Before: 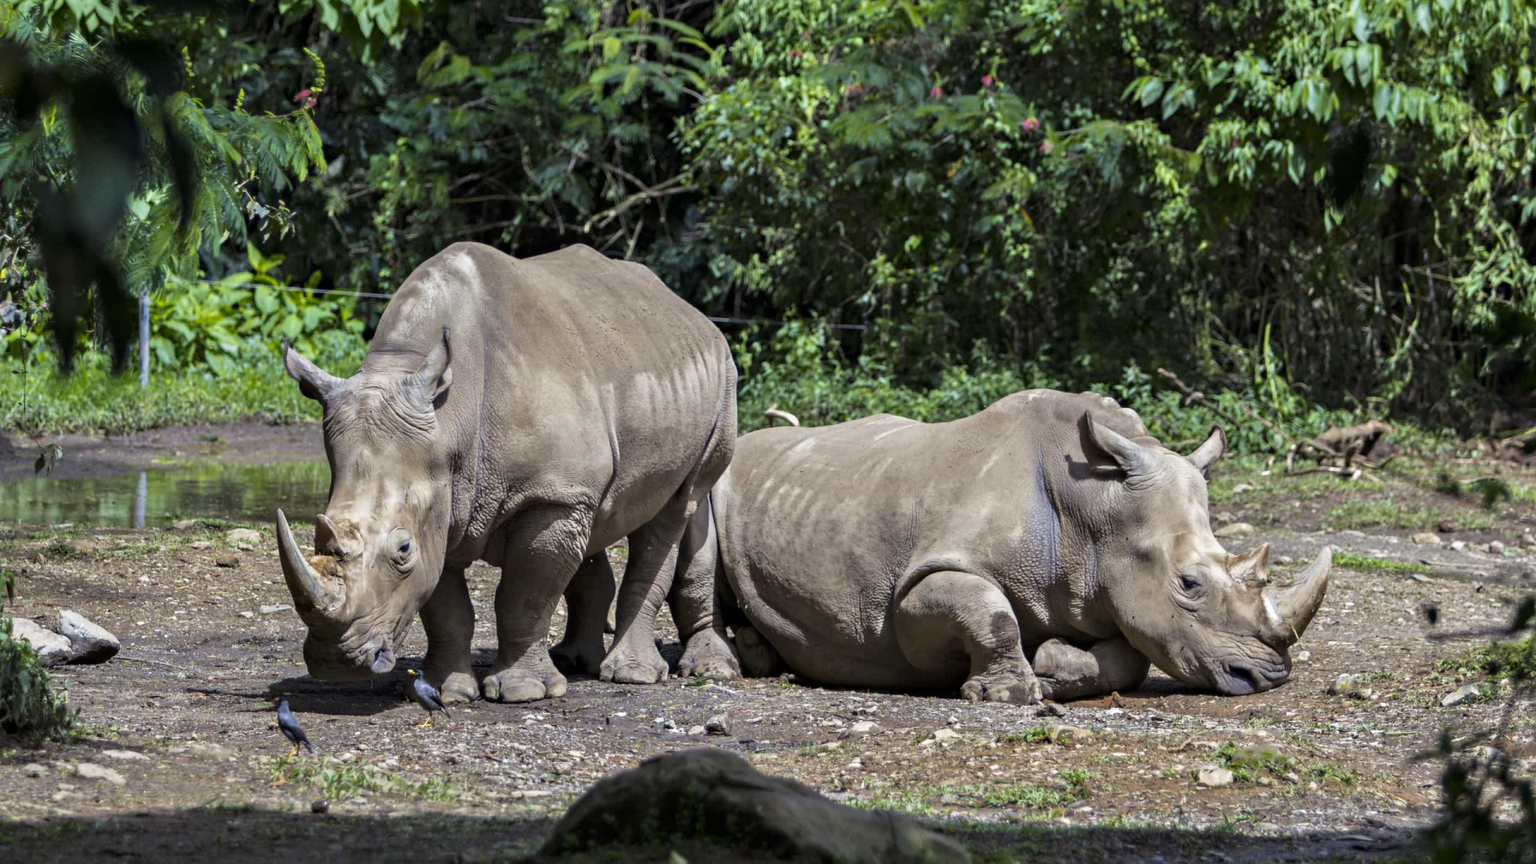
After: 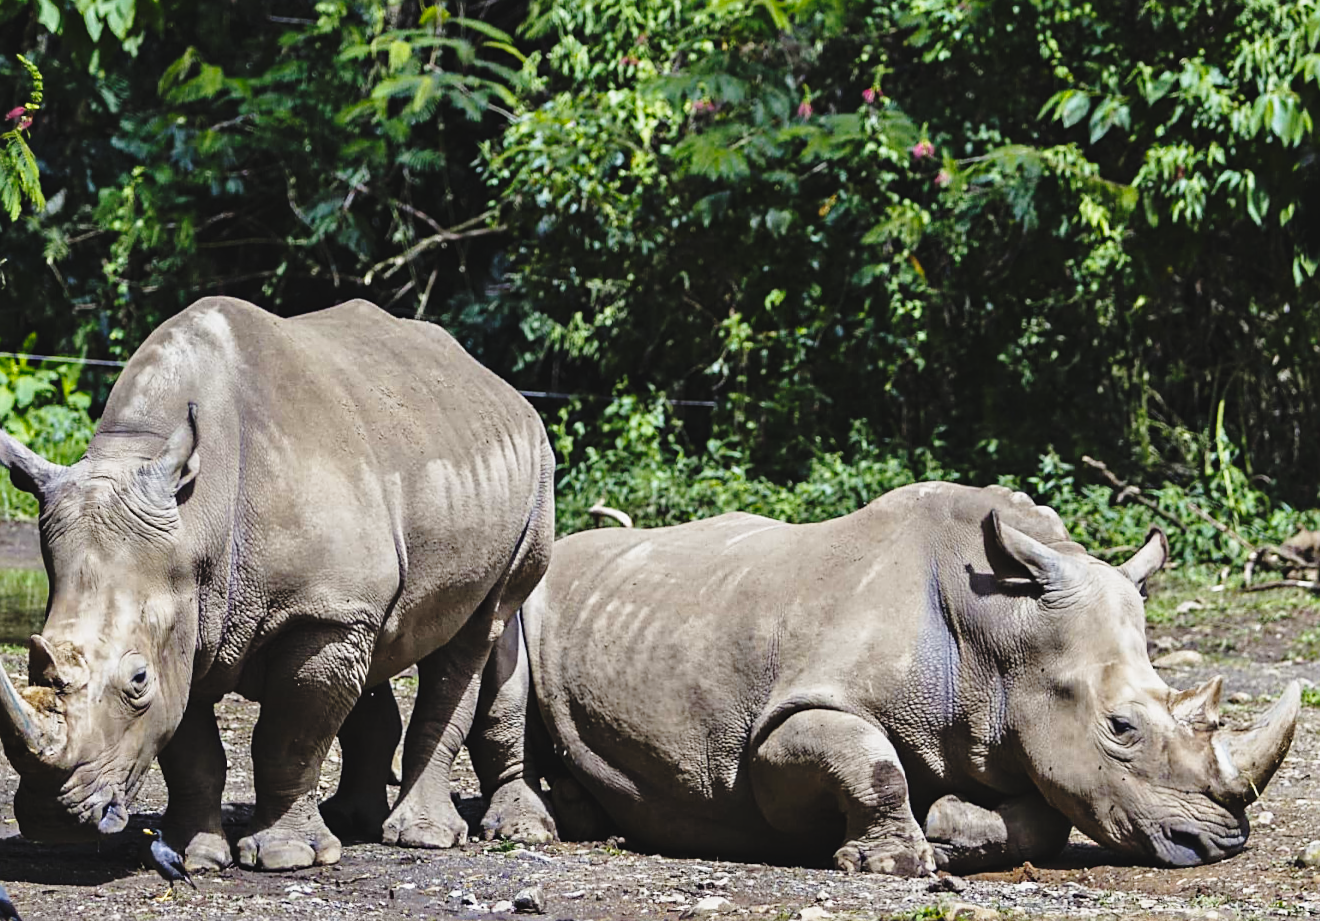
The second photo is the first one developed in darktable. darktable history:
exposure: black level correction -0.015, exposure -0.5 EV, compensate highlight preservation false
rotate and perspective: rotation 0.192°, lens shift (horizontal) -0.015, crop left 0.005, crop right 0.996, crop top 0.006, crop bottom 0.99
base curve: curves: ch0 [(0, 0) (0.04, 0.03) (0.133, 0.232) (0.448, 0.748) (0.843, 0.968) (1, 1)], preserve colors none
crop: left 18.479%, right 12.2%, bottom 13.971%
sharpen: on, module defaults
